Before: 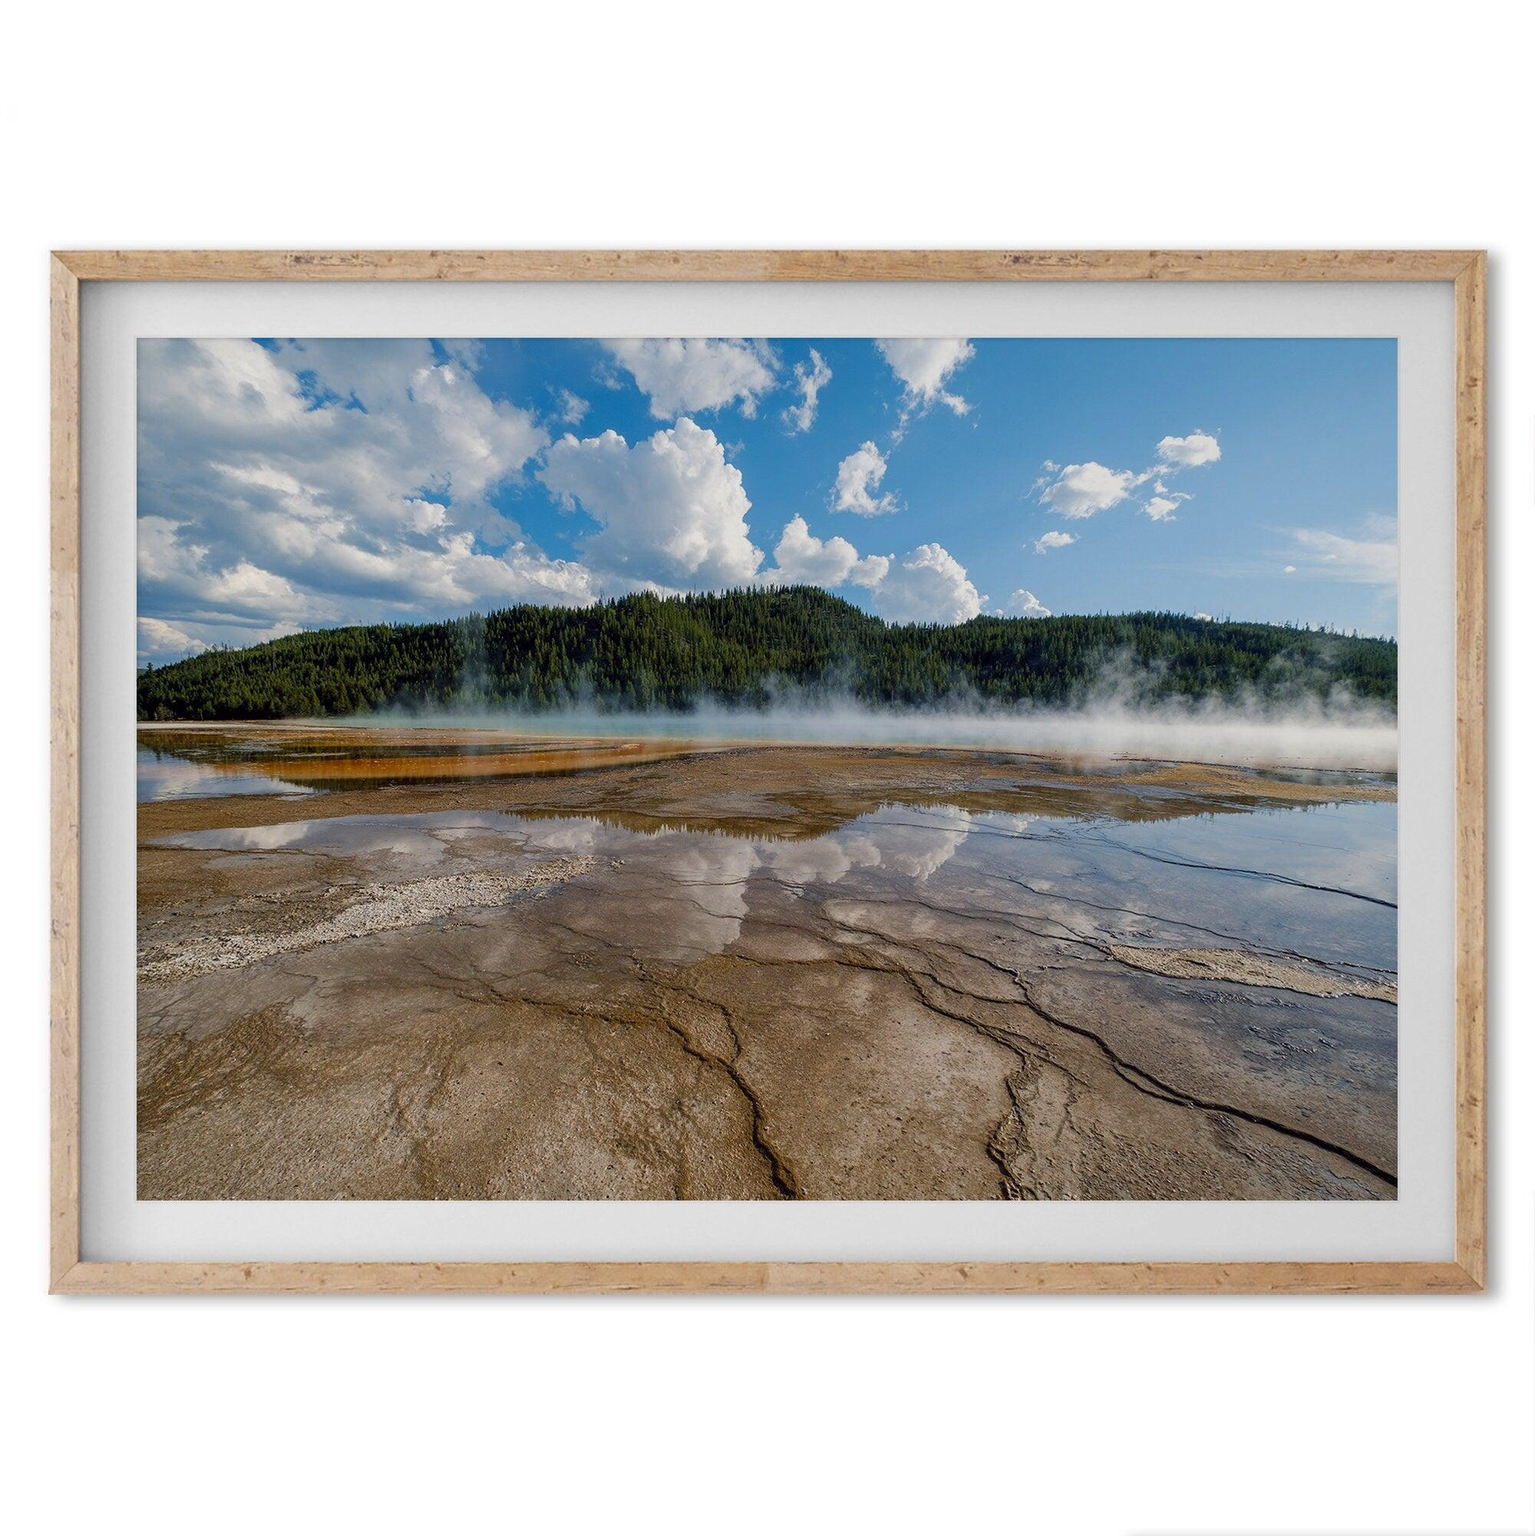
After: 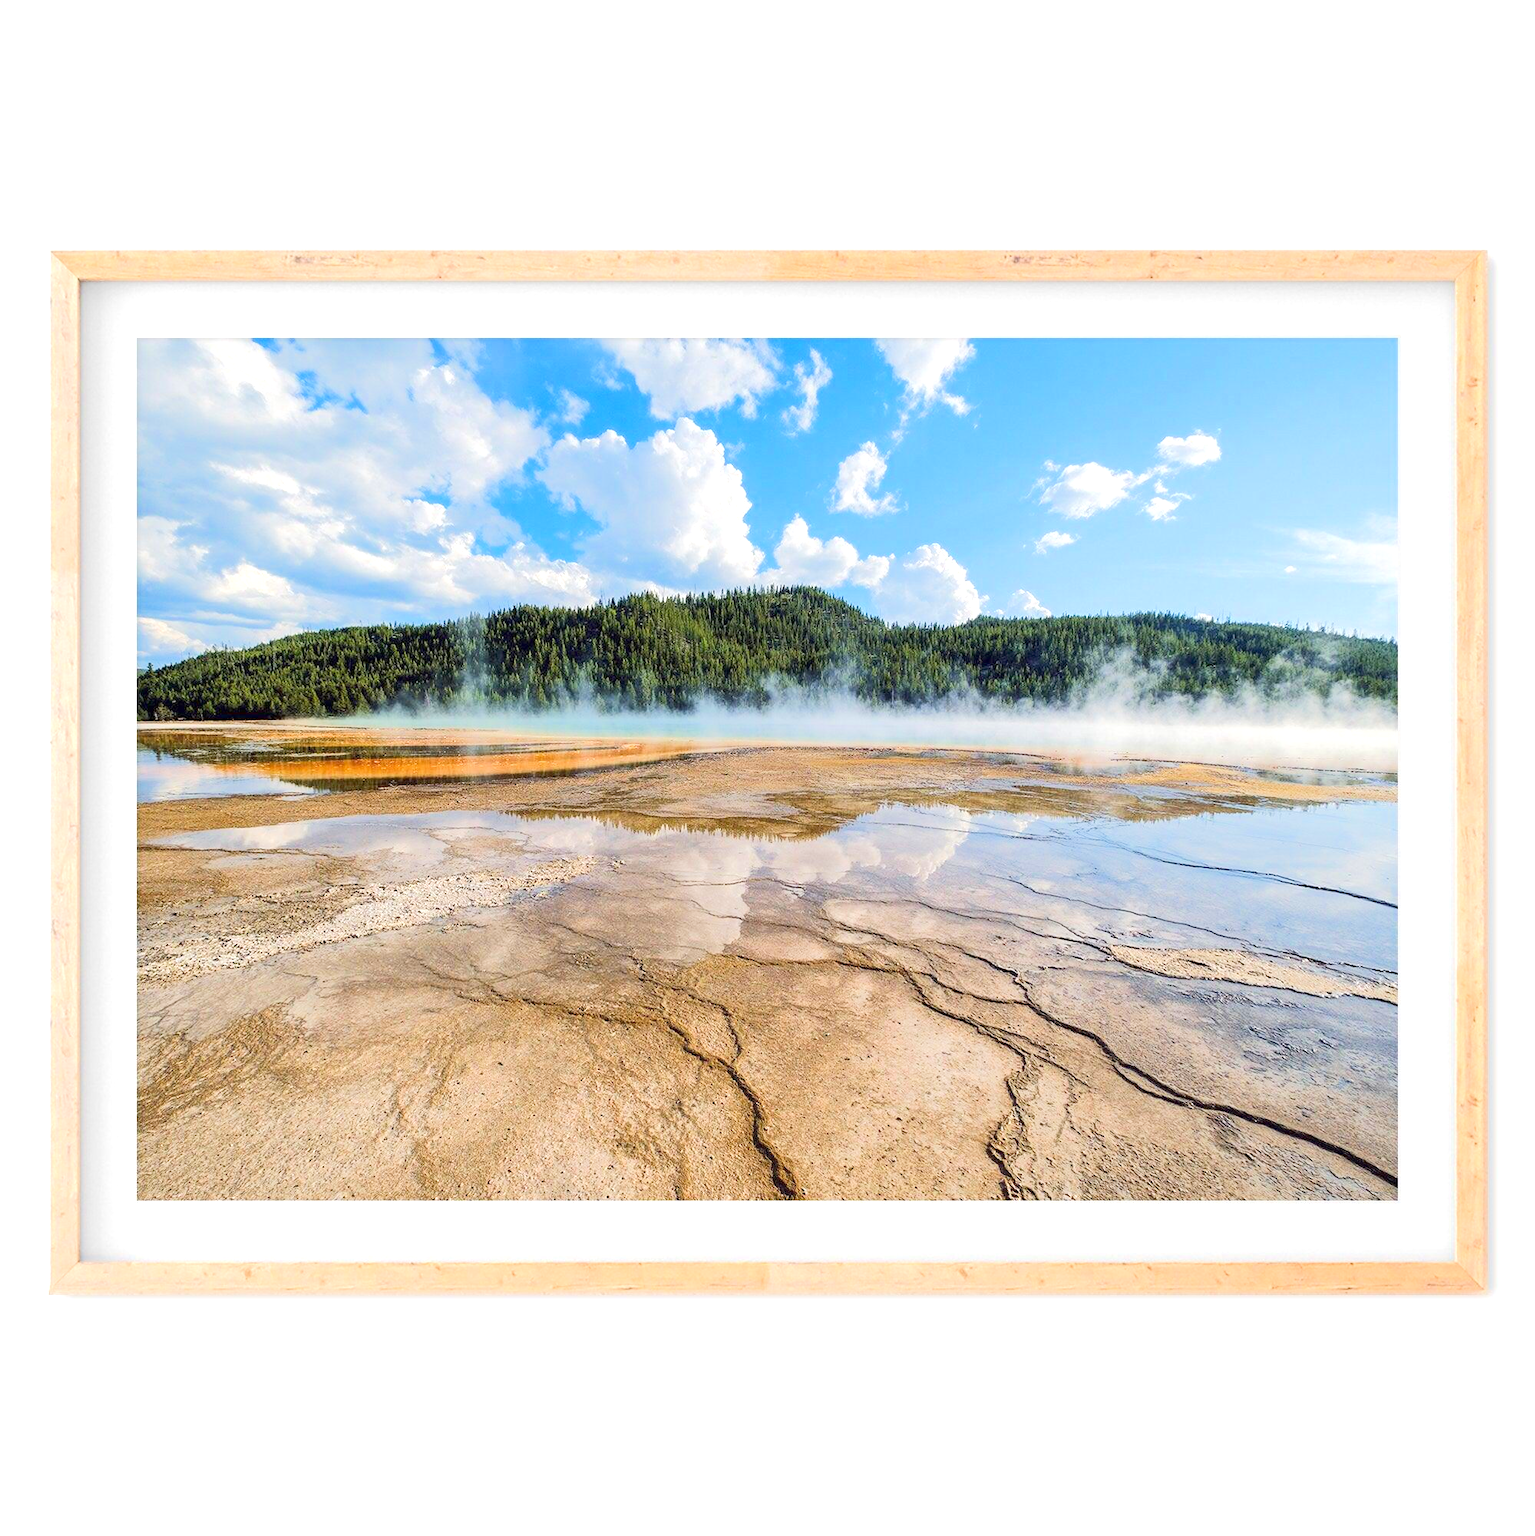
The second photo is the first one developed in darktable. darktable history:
tone equalizer: -8 EV 2 EV, -7 EV 1.97 EV, -6 EV 1.99 EV, -5 EV 1.96 EV, -4 EV 1.99 EV, -3 EV 1.49 EV, -2 EV 1 EV, -1 EV 0.526 EV, edges refinement/feathering 500, mask exposure compensation -1.57 EV, preserve details no
